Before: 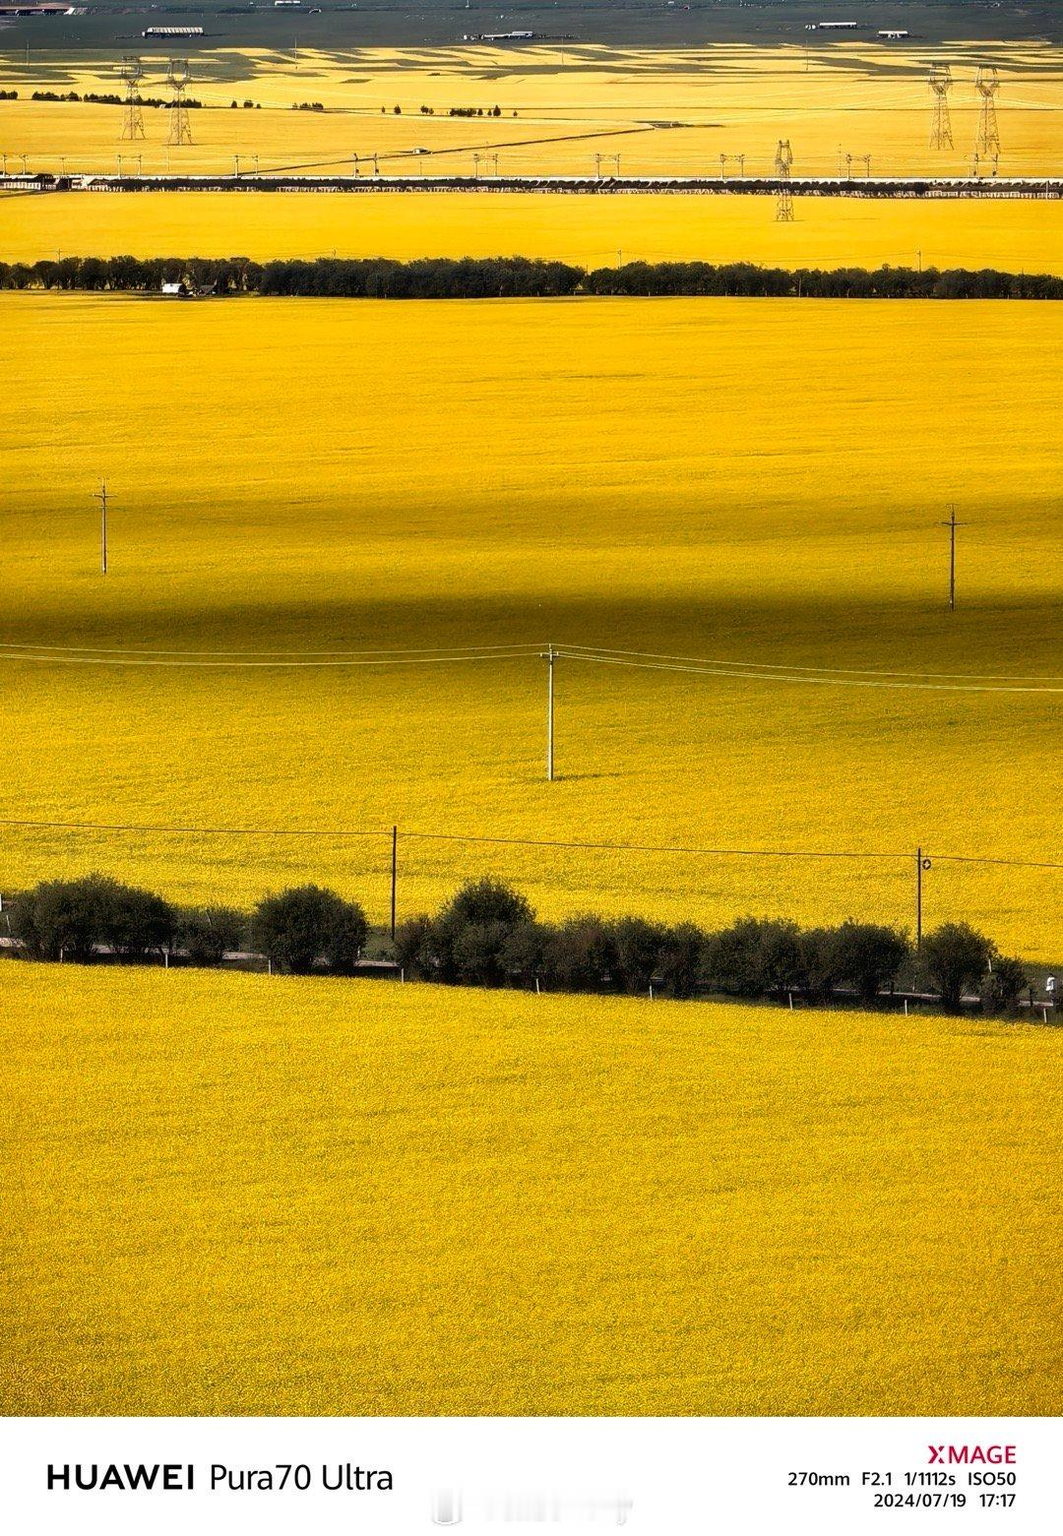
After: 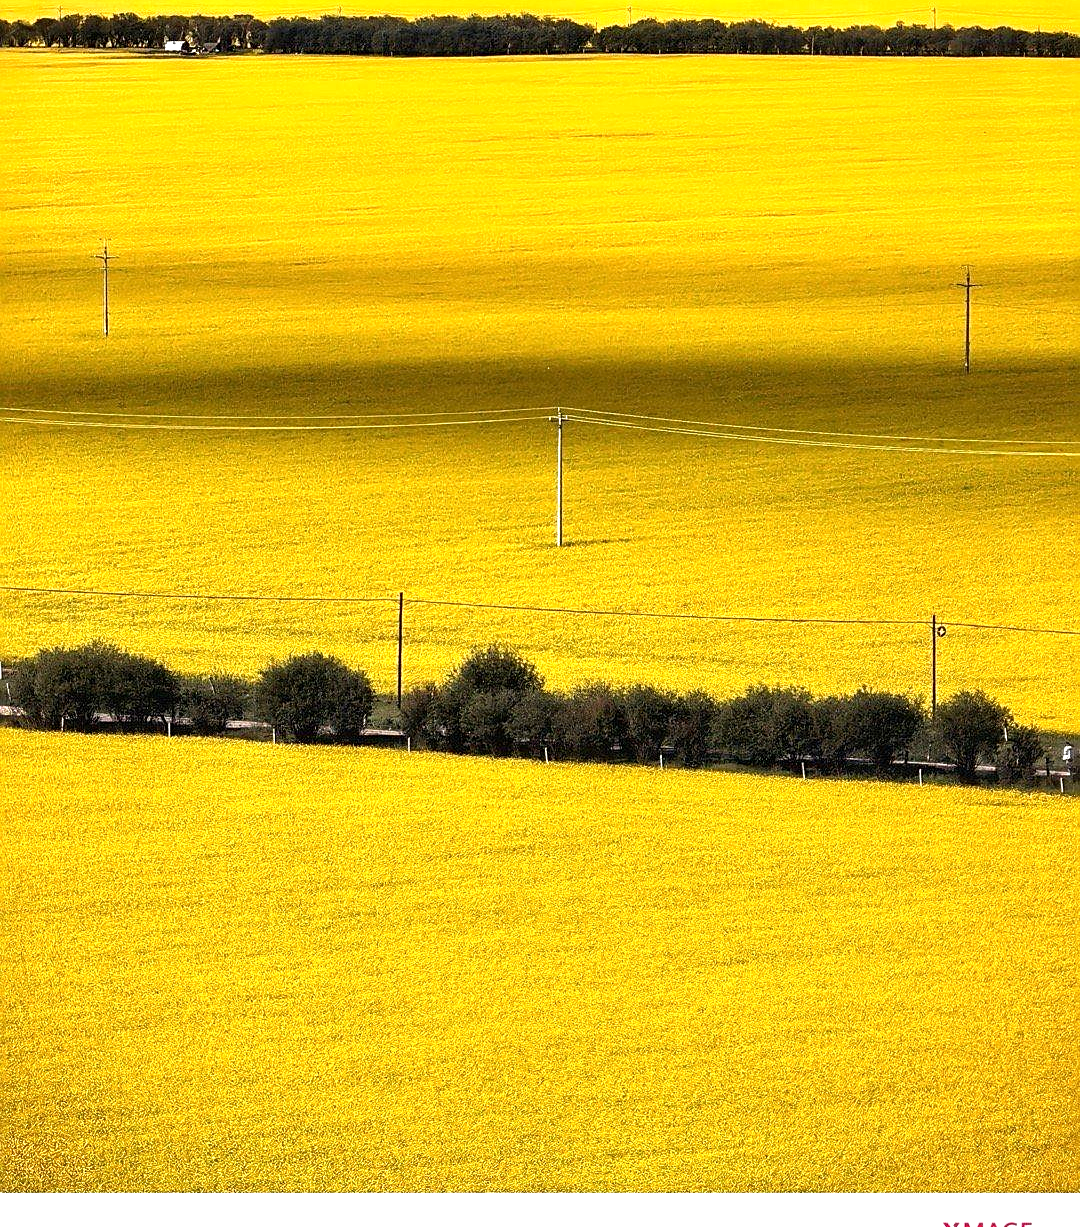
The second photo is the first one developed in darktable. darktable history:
crop and rotate: top 15.846%, bottom 5.513%
sharpen: on, module defaults
exposure: exposure 0.654 EV, compensate exposure bias true, compensate highlight preservation false
